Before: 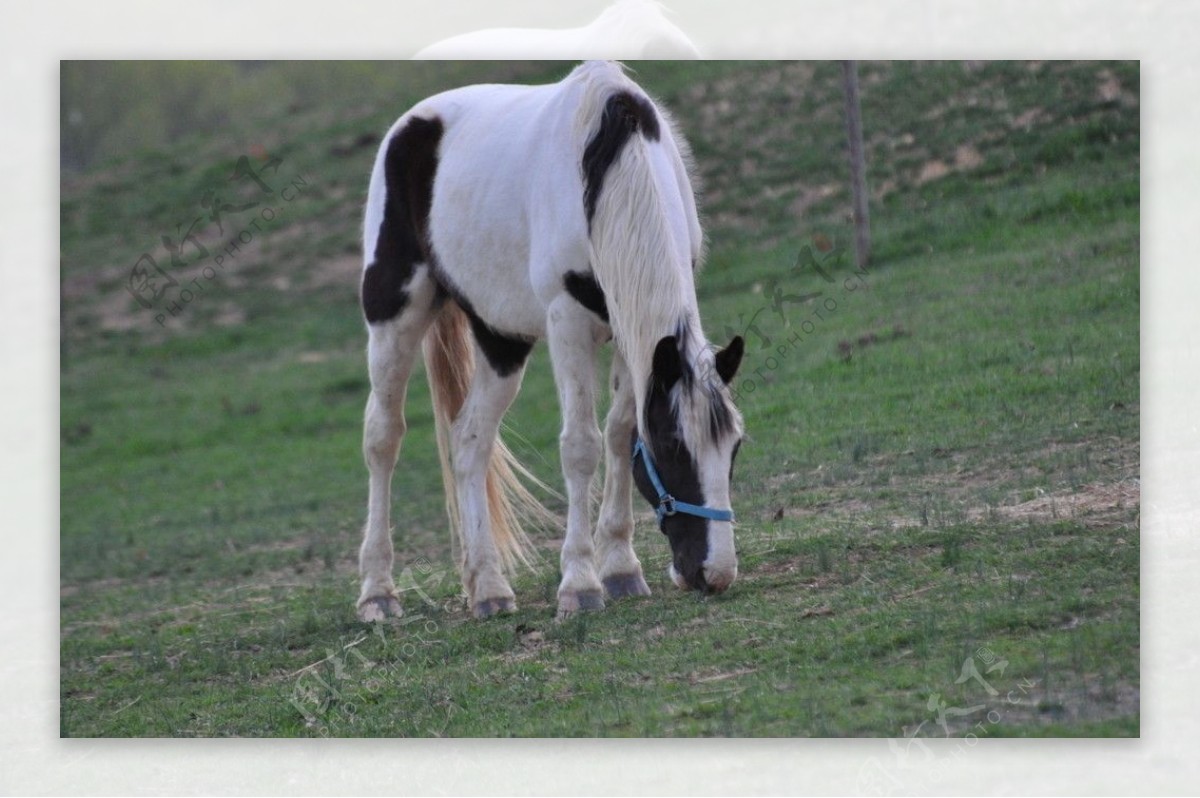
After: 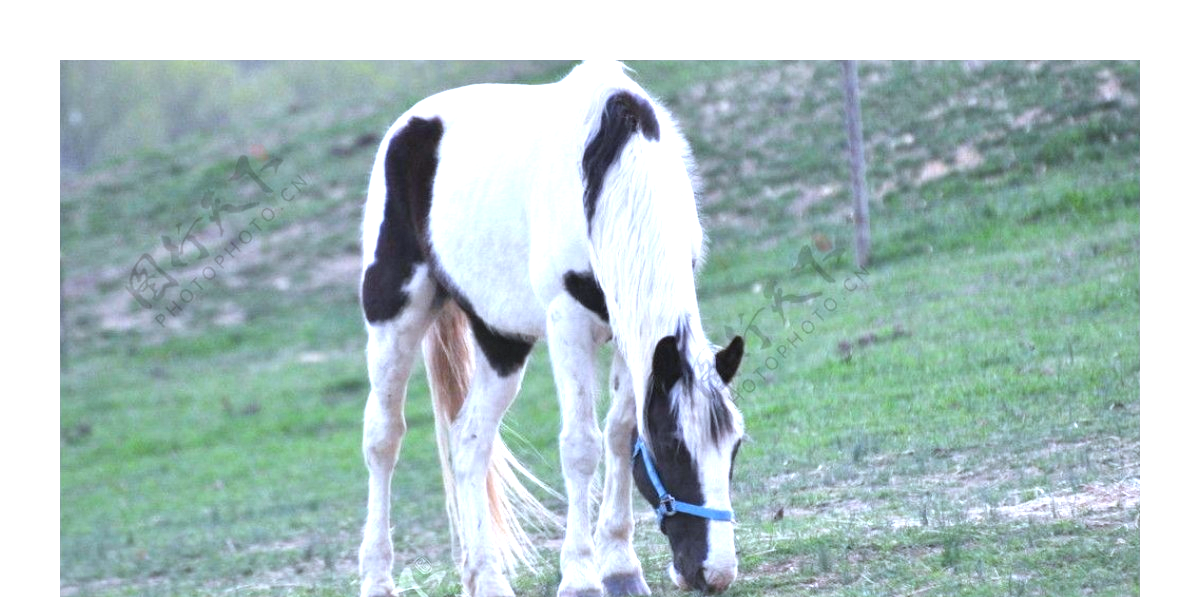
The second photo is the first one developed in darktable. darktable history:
white balance: red 0.926, green 1.003, blue 1.133
crop: bottom 24.967%
exposure: black level correction 0, exposure 1.7 EV, compensate exposure bias true, compensate highlight preservation false
contrast equalizer: y [[0.5, 0.5, 0.468, 0.5, 0.5, 0.5], [0.5 ×6], [0.5 ×6], [0 ×6], [0 ×6]]
